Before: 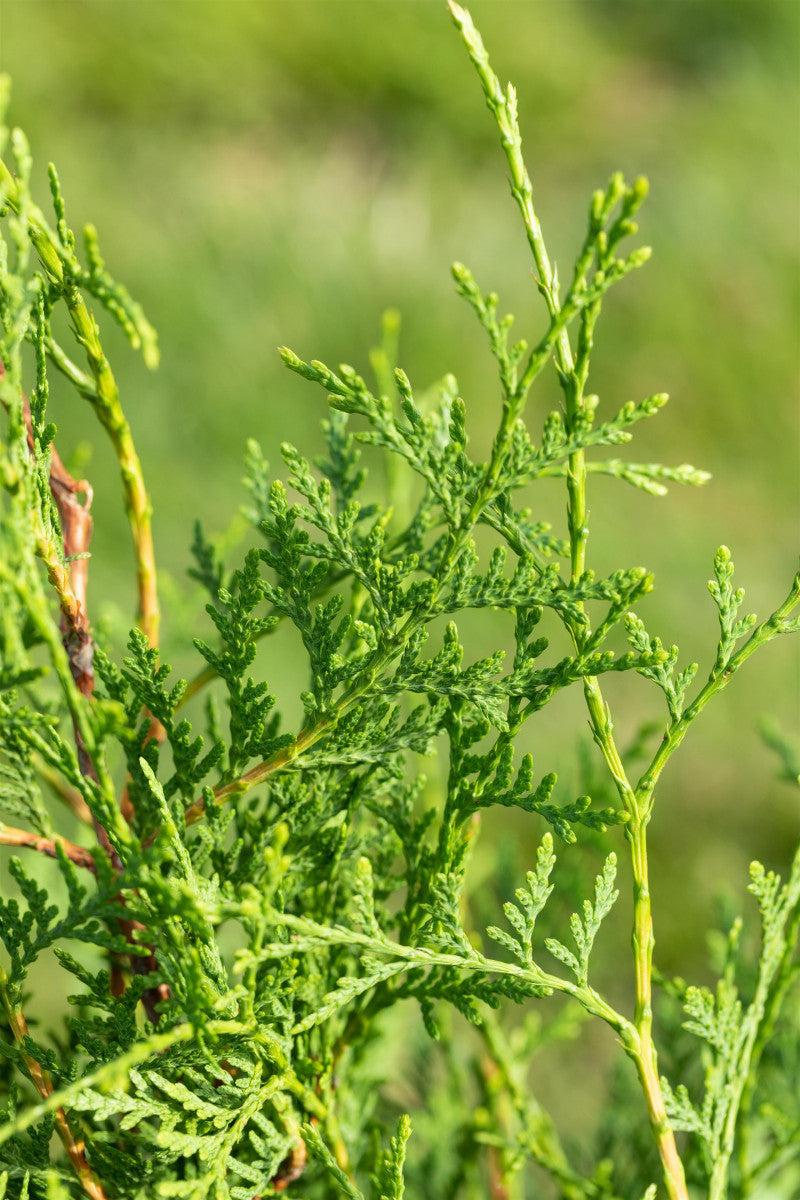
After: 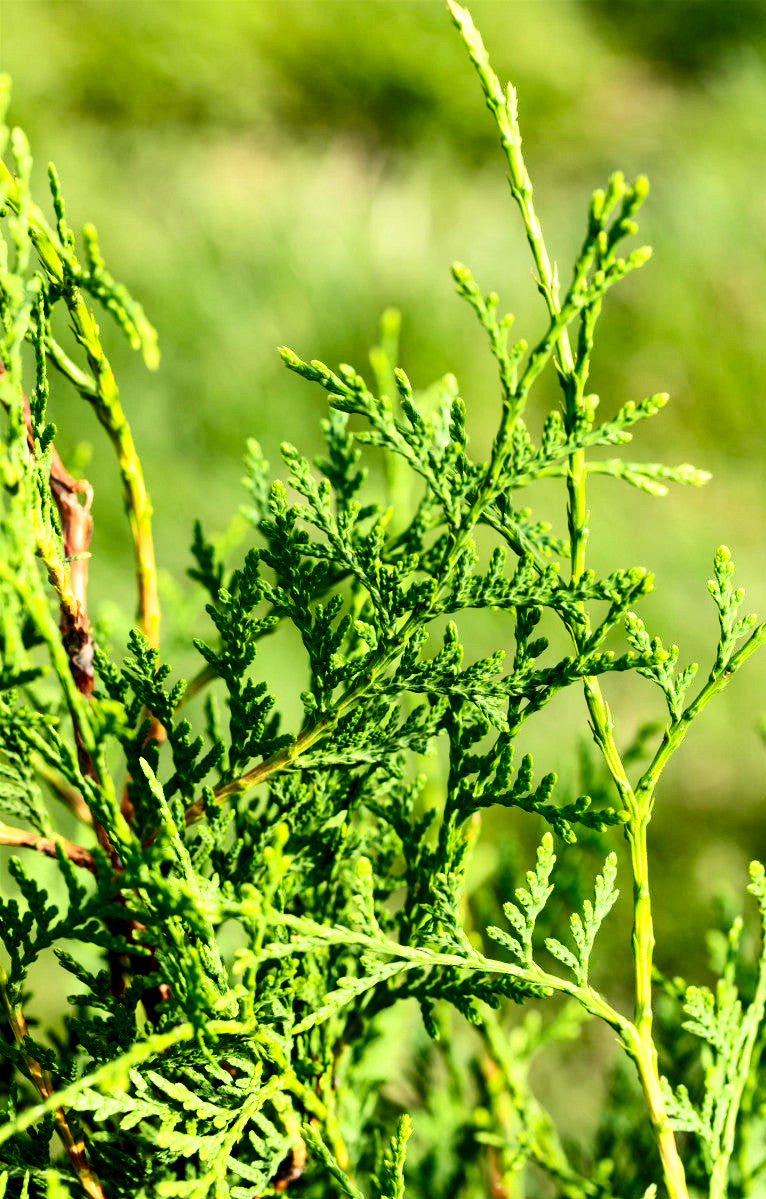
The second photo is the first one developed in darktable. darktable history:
exposure: black level correction 0.012, compensate highlight preservation false
levels: levels [0, 0.48, 0.961]
crop: right 4.126%, bottom 0.031%
contrast brightness saturation: contrast 0.32, brightness -0.08, saturation 0.17
filmic rgb: black relative exposure -4.91 EV, white relative exposure 2.84 EV, hardness 3.7
